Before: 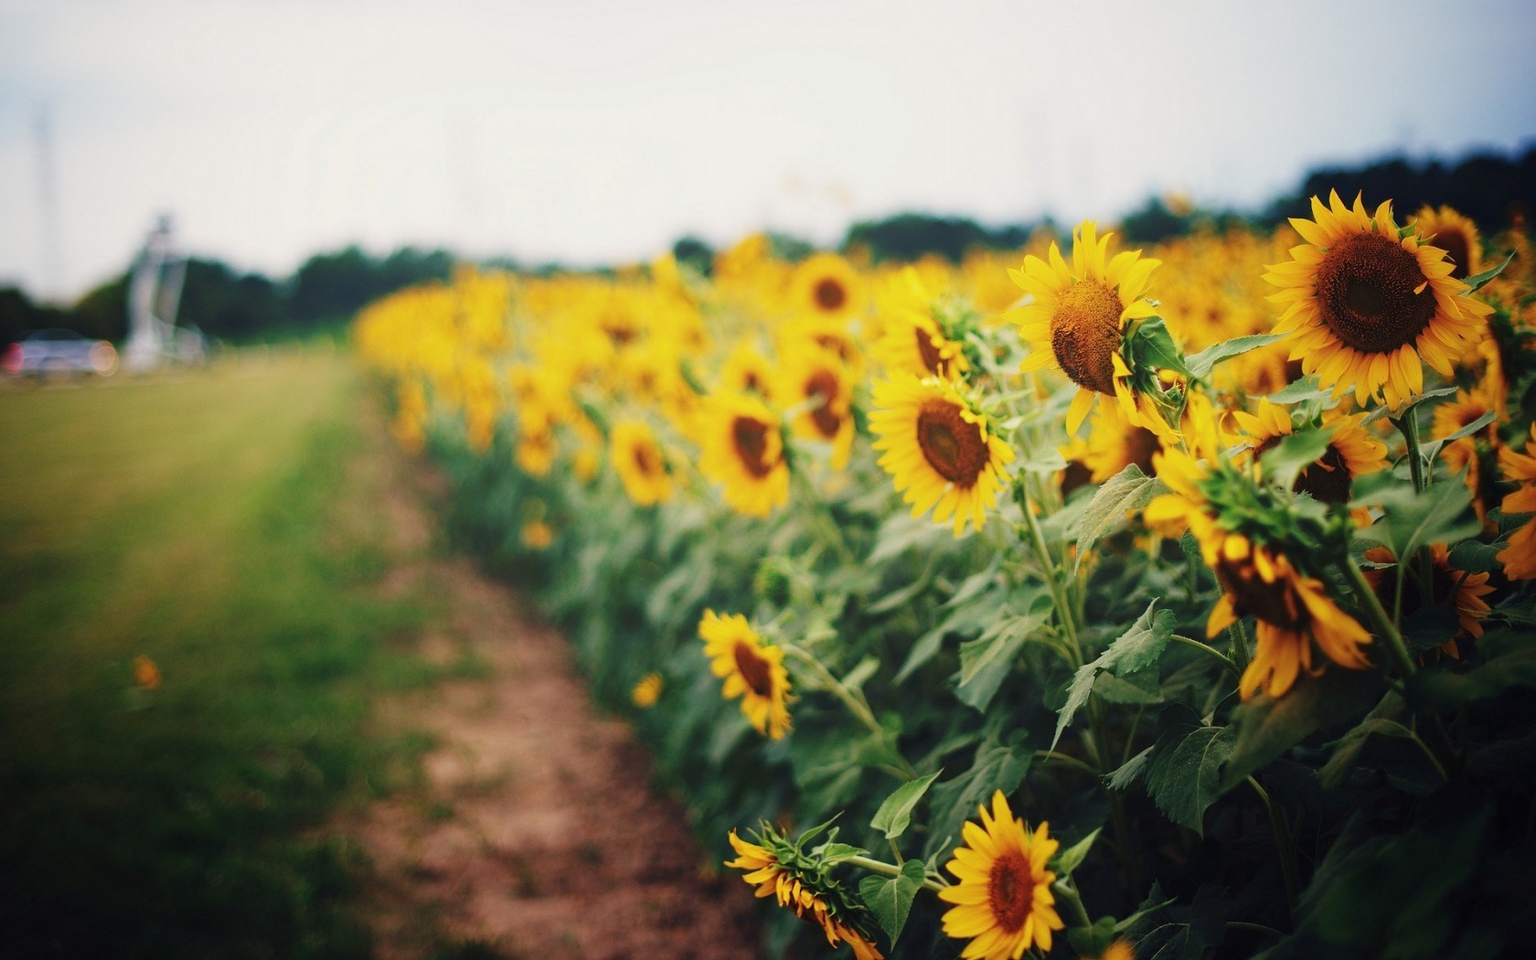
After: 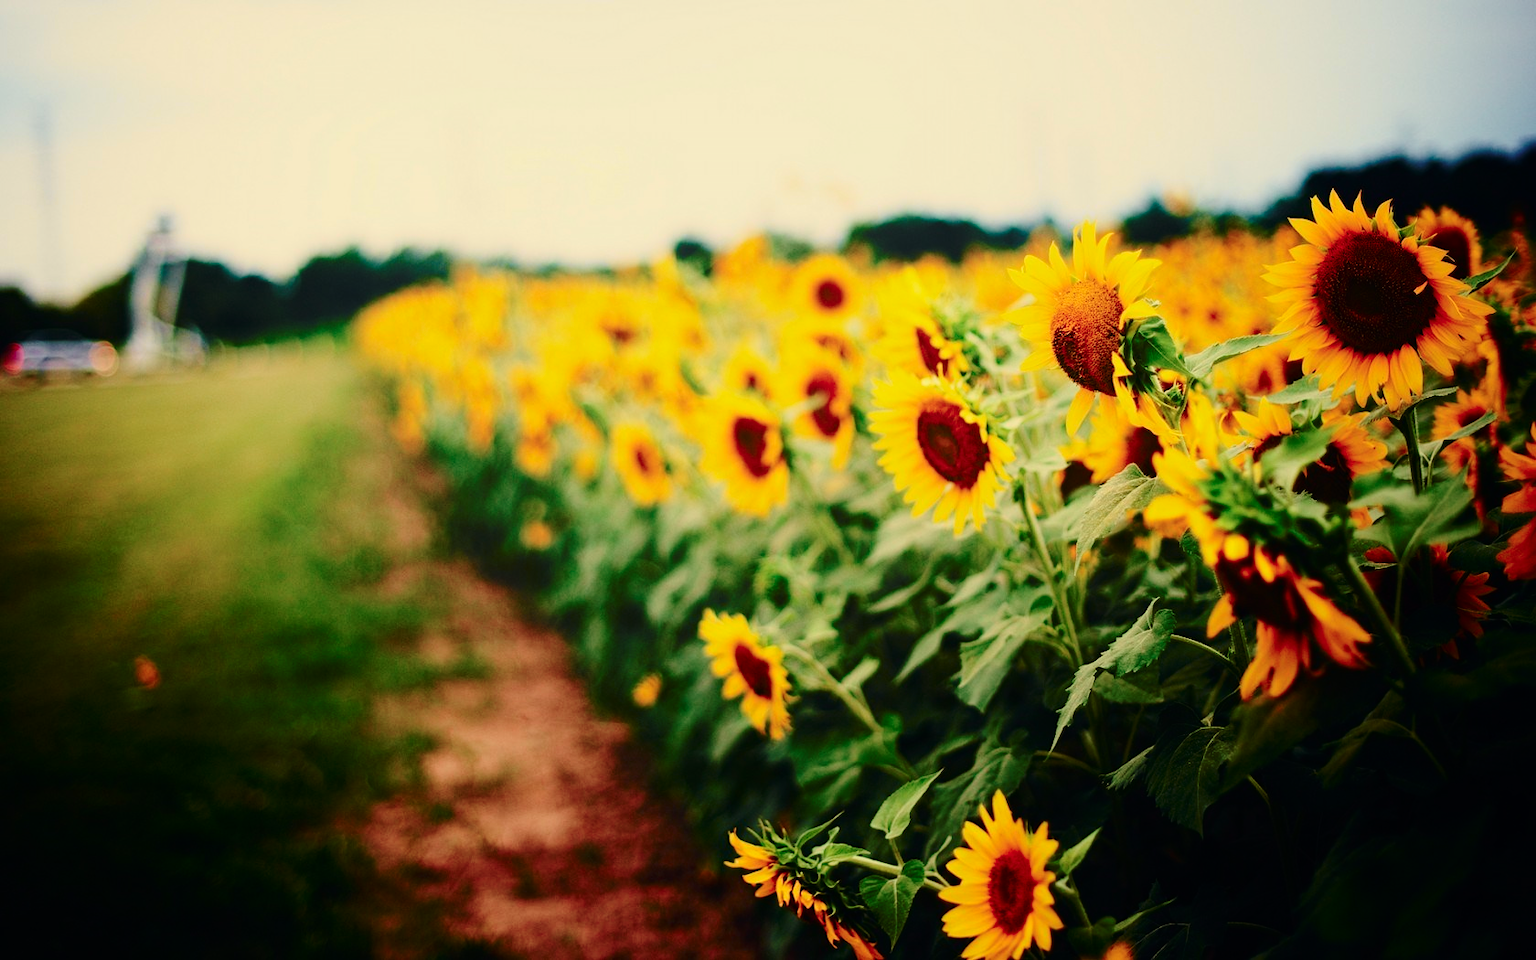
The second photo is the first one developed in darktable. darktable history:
white balance: red 1.029, blue 0.92
base curve: curves: ch0 [(0, 0) (0.073, 0.04) (0.157, 0.139) (0.492, 0.492) (0.758, 0.758) (1, 1)], preserve colors none
tone curve: curves: ch0 [(0, 0) (0.058, 0.027) (0.214, 0.183) (0.304, 0.288) (0.51, 0.549) (0.658, 0.7) (0.741, 0.775) (0.844, 0.866) (0.986, 0.957)]; ch1 [(0, 0) (0.172, 0.123) (0.312, 0.296) (0.437, 0.429) (0.471, 0.469) (0.502, 0.5) (0.513, 0.515) (0.572, 0.603) (0.617, 0.653) (0.68, 0.724) (0.889, 0.924) (1, 1)]; ch2 [(0, 0) (0.411, 0.424) (0.489, 0.49) (0.502, 0.5) (0.517, 0.519) (0.549, 0.578) (0.604, 0.628) (0.693, 0.686) (1, 1)], color space Lab, independent channels, preserve colors none
